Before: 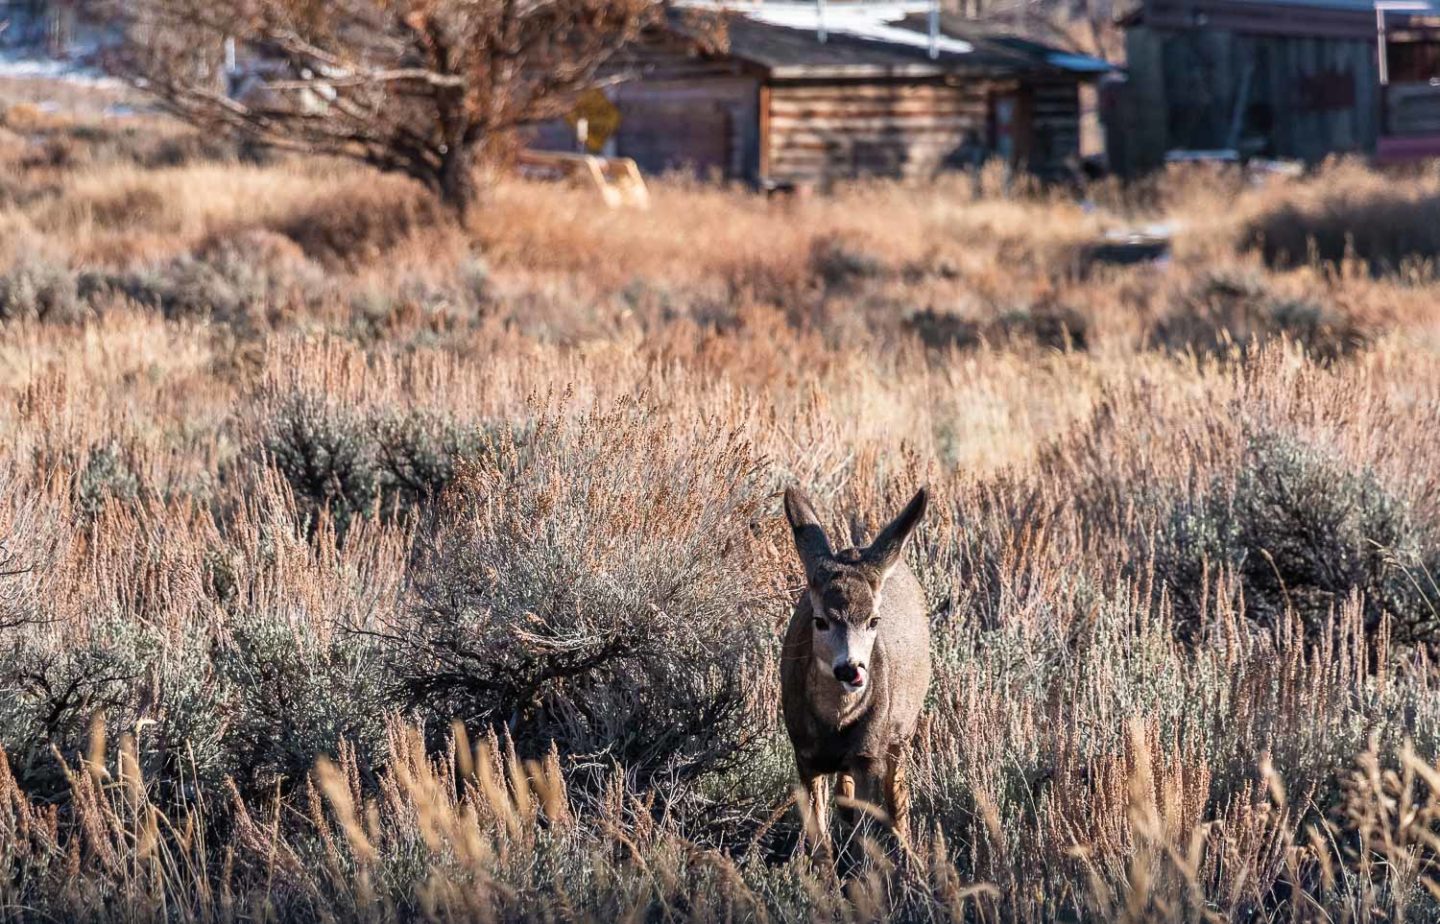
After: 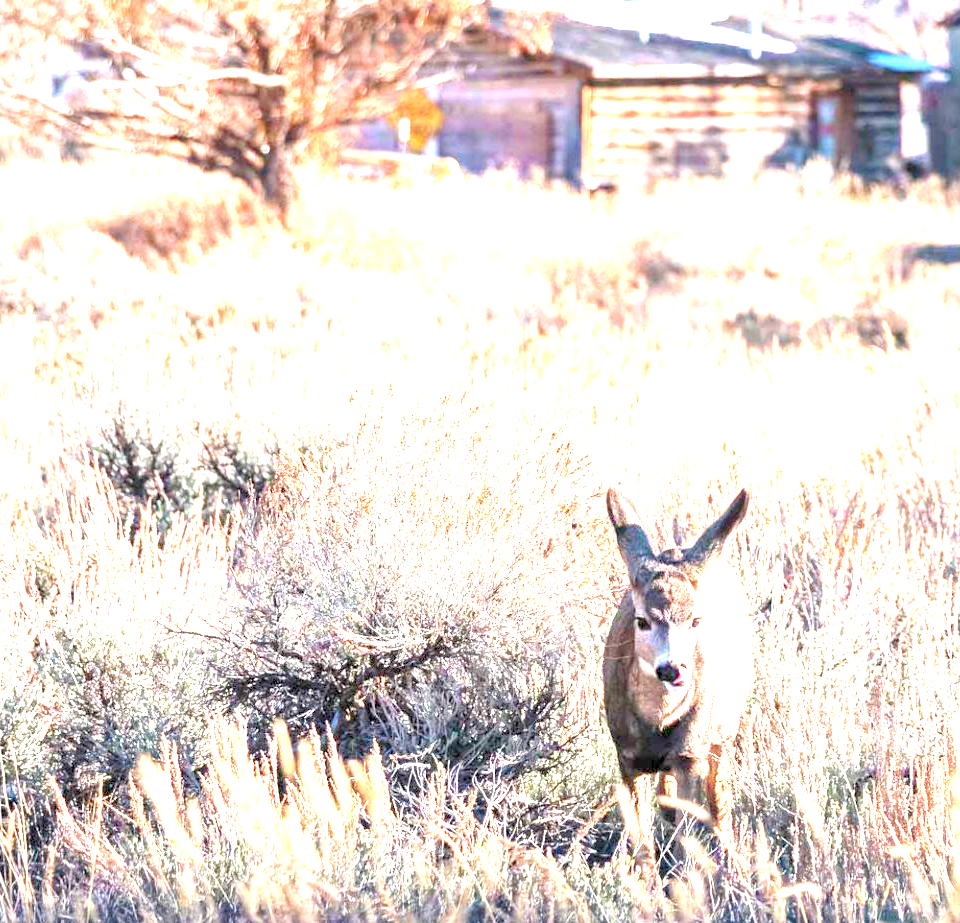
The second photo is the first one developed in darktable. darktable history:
crop and rotate: left 12.411%, right 20.853%
exposure: black level correction 0, exposure 2.094 EV, compensate highlight preservation false
levels: levels [0.036, 0.364, 0.827]
